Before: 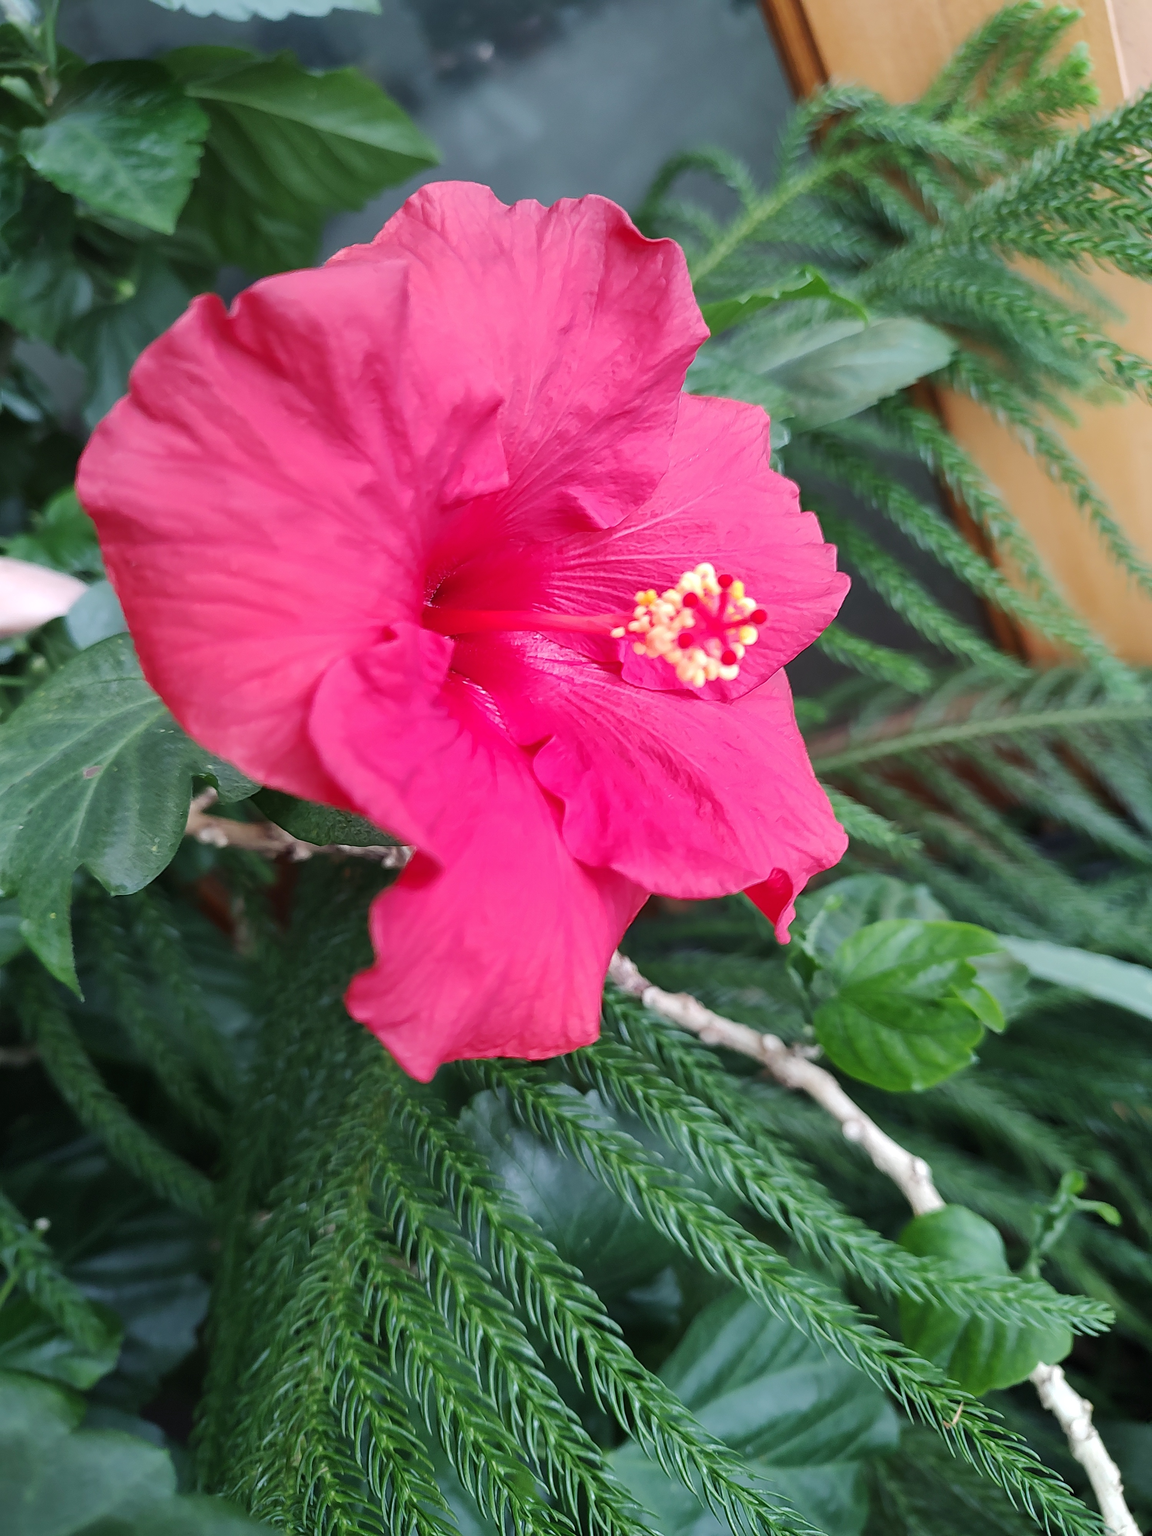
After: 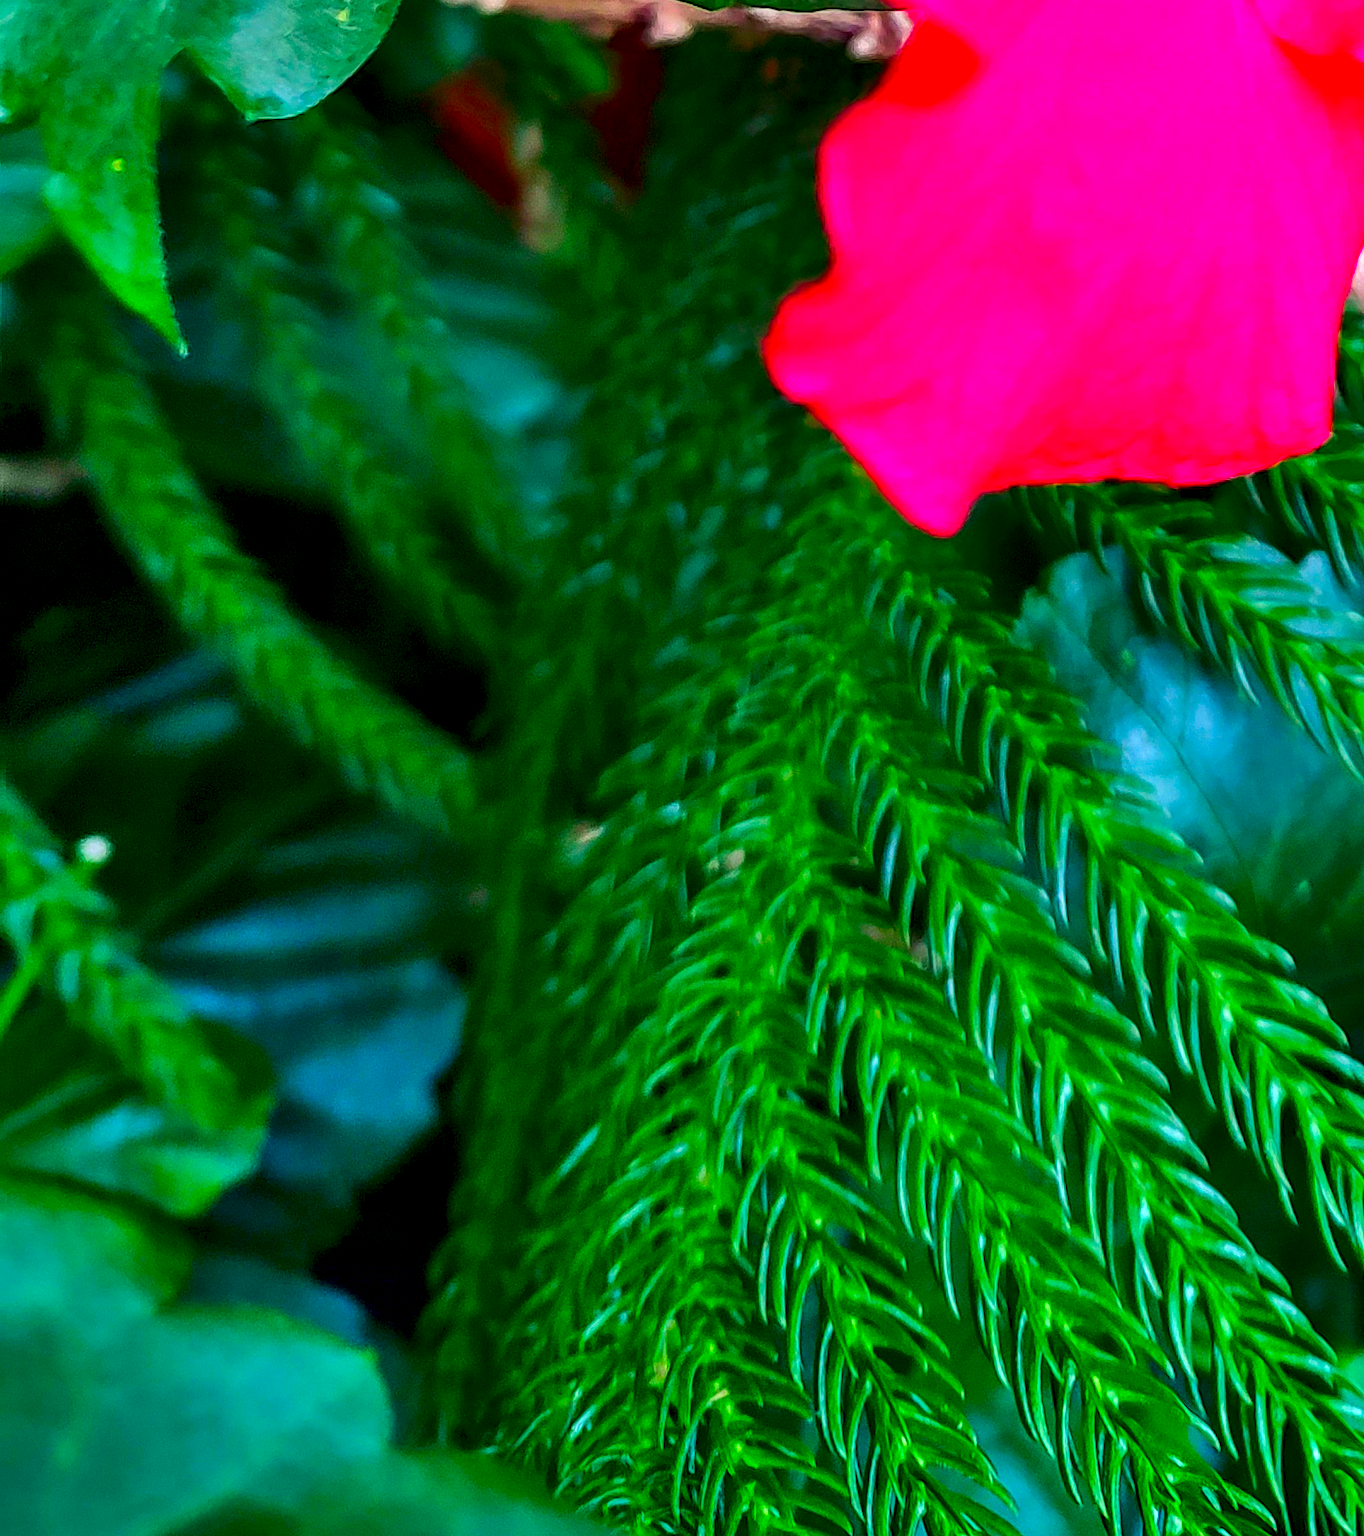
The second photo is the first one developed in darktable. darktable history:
shadows and highlights: soften with gaussian
crop and rotate: top 54.778%, right 46.61%, bottom 0.159%
color correction: saturation 3
local contrast: highlights 60%, shadows 60%, detail 160%
